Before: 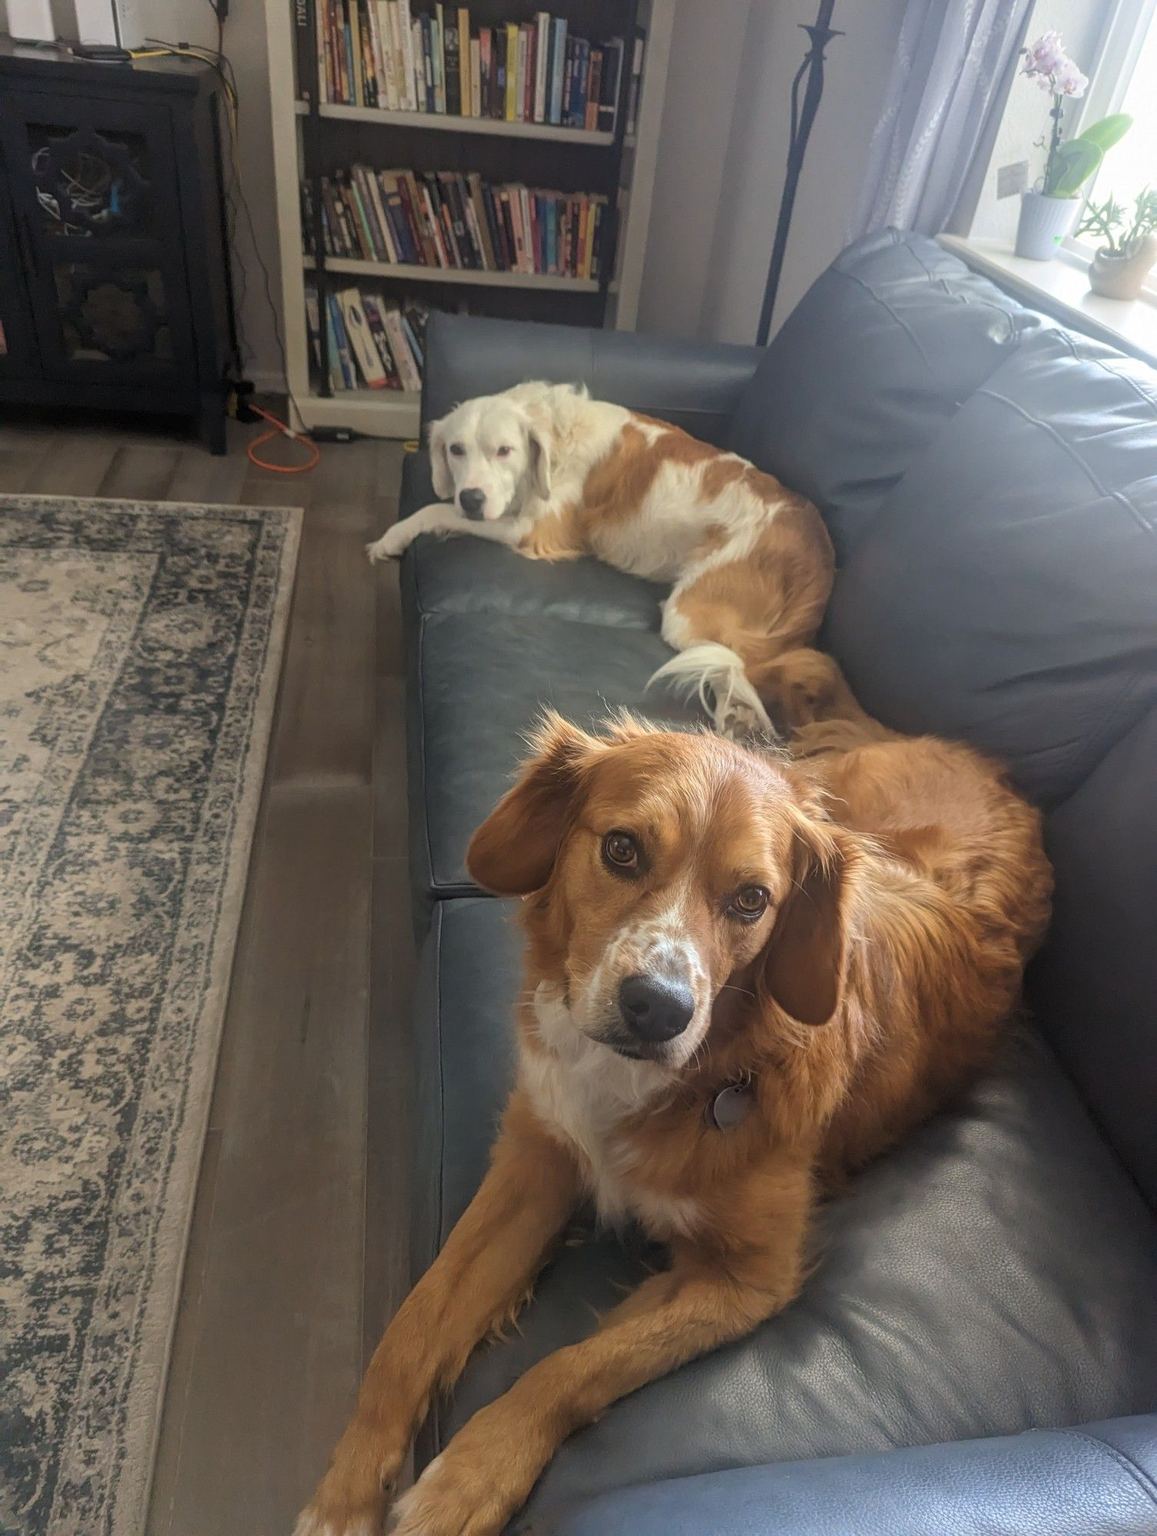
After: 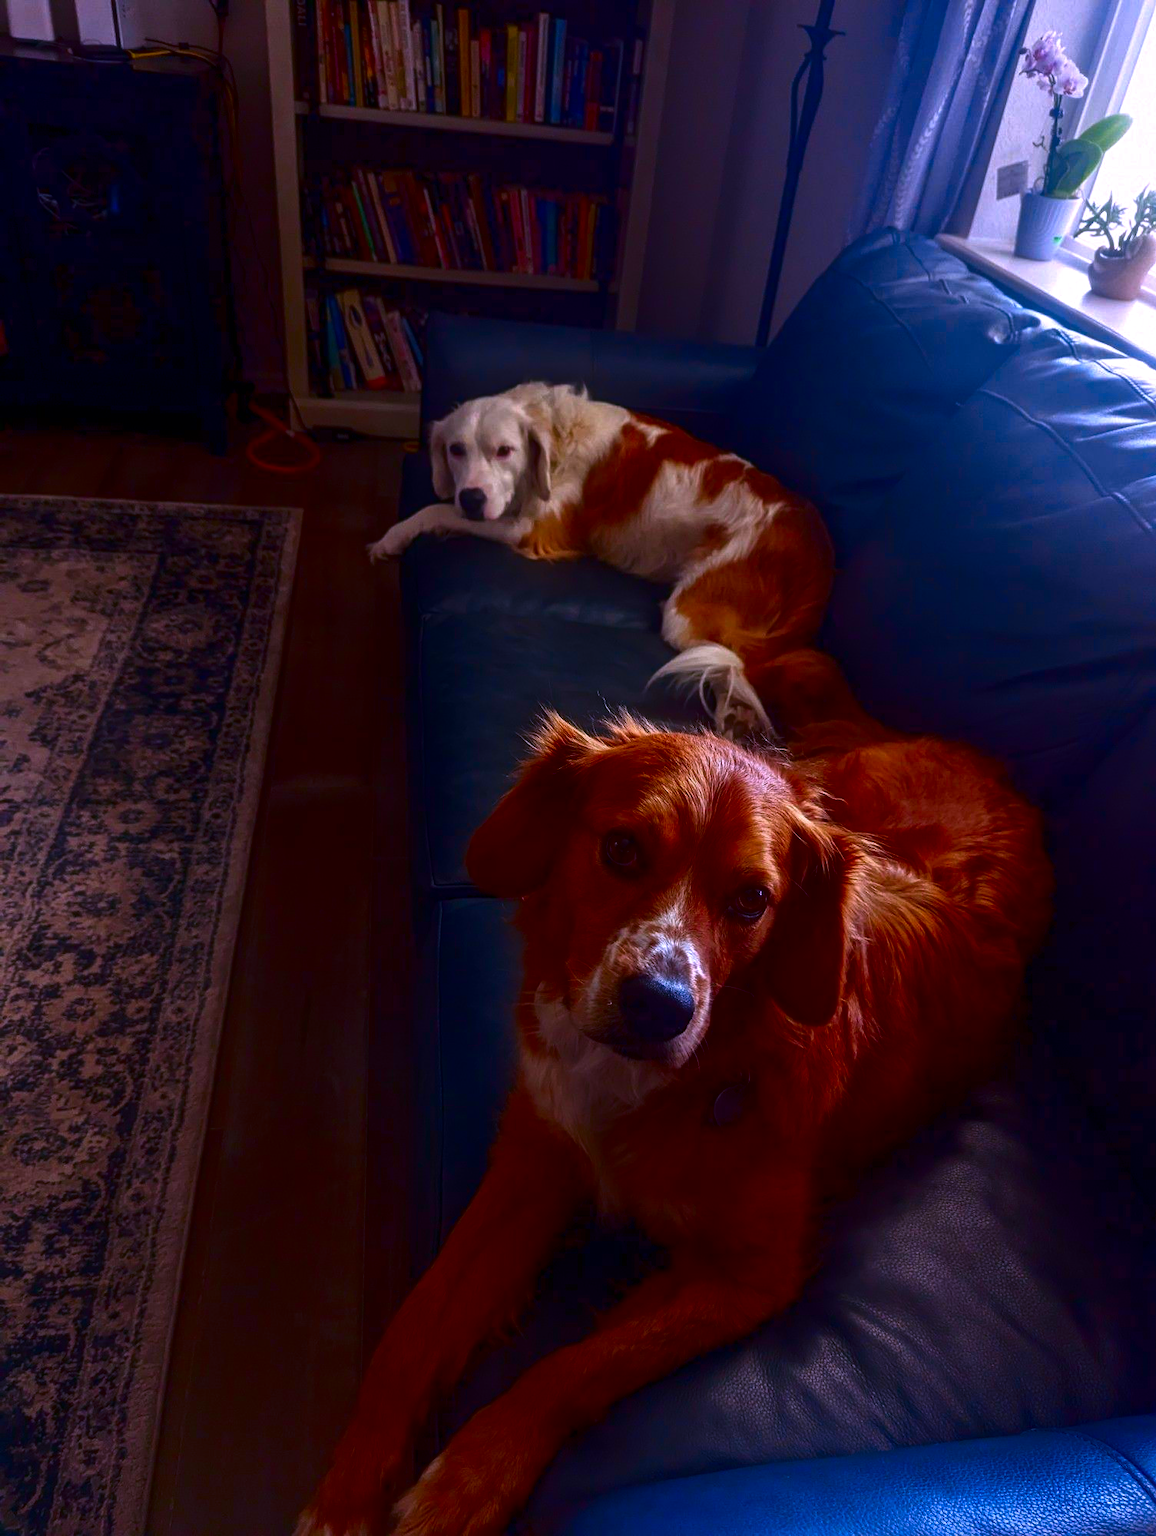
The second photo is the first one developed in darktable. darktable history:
white balance: red 1.042, blue 1.17
contrast brightness saturation: brightness -1, saturation 1
